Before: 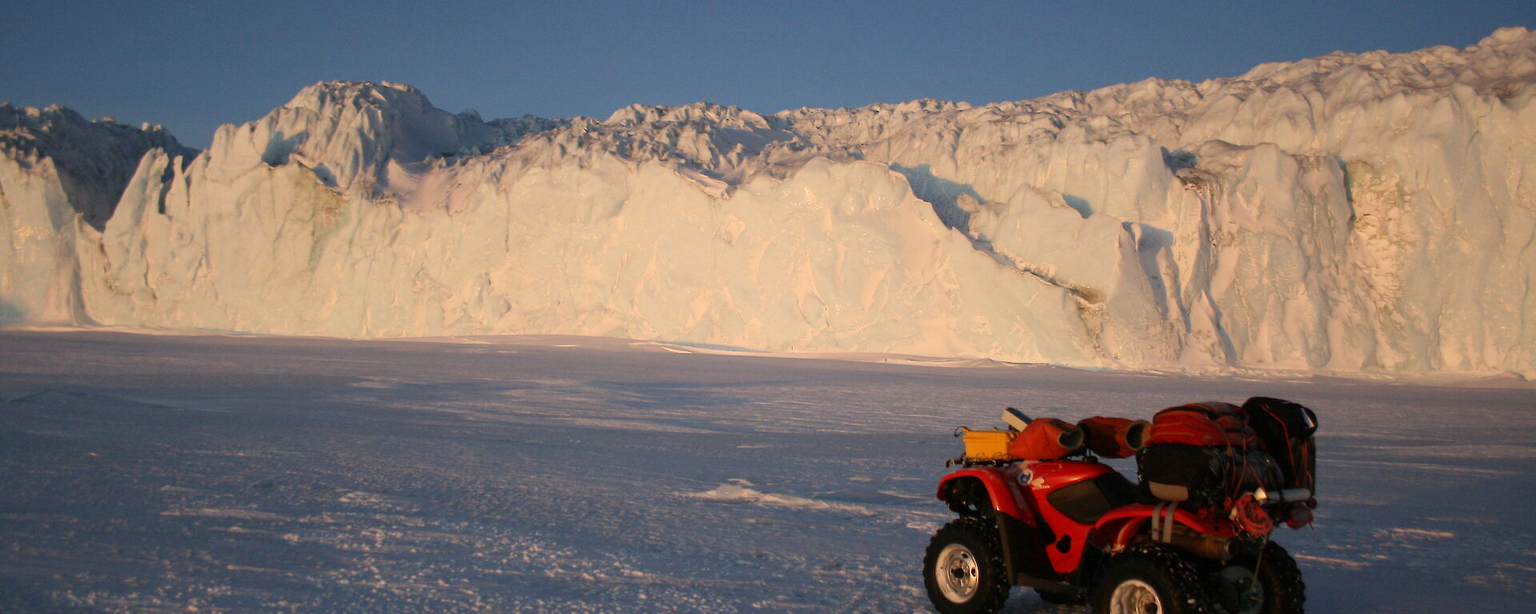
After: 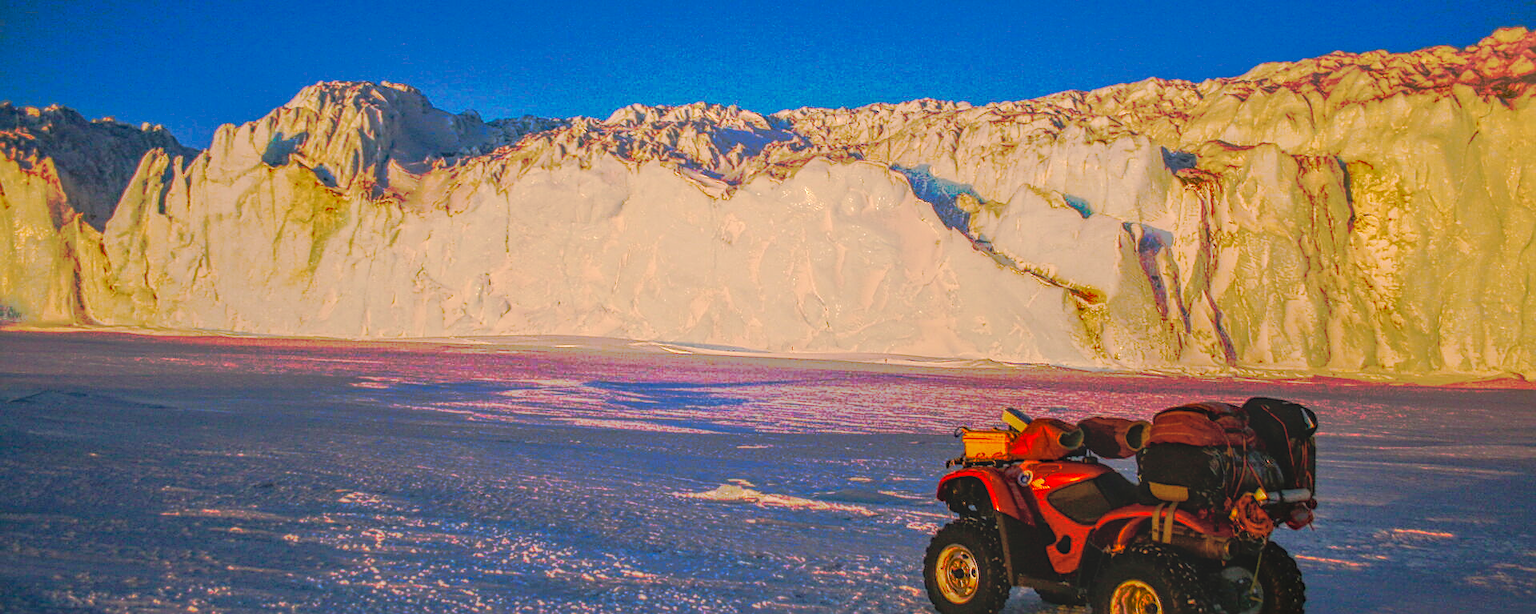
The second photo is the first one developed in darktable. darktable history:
color balance rgb: highlights gain › chroma 1.527%, highlights gain › hue 309.65°, linear chroma grading › global chroma 8.776%, perceptual saturation grading › global saturation 39.142%, perceptual saturation grading › highlights -50.503%, perceptual saturation grading › shadows 30.091%, global vibrance 44.912%
tone curve: curves: ch0 [(0, 0) (0.003, 0.003) (0.011, 0.01) (0.025, 0.023) (0.044, 0.042) (0.069, 0.065) (0.1, 0.094) (0.136, 0.127) (0.177, 0.166) (0.224, 0.211) (0.277, 0.26) (0.335, 0.315) (0.399, 0.375) (0.468, 0.44) (0.543, 0.658) (0.623, 0.718) (0.709, 0.782) (0.801, 0.851) (0.898, 0.923) (1, 1)], preserve colors none
local contrast: highlights 20%, shadows 24%, detail 199%, midtone range 0.2
sharpen: on, module defaults
vignetting: fall-off start 99.15%, fall-off radius 72.2%, width/height ratio 1.177, dithering 16-bit output, unbound false
